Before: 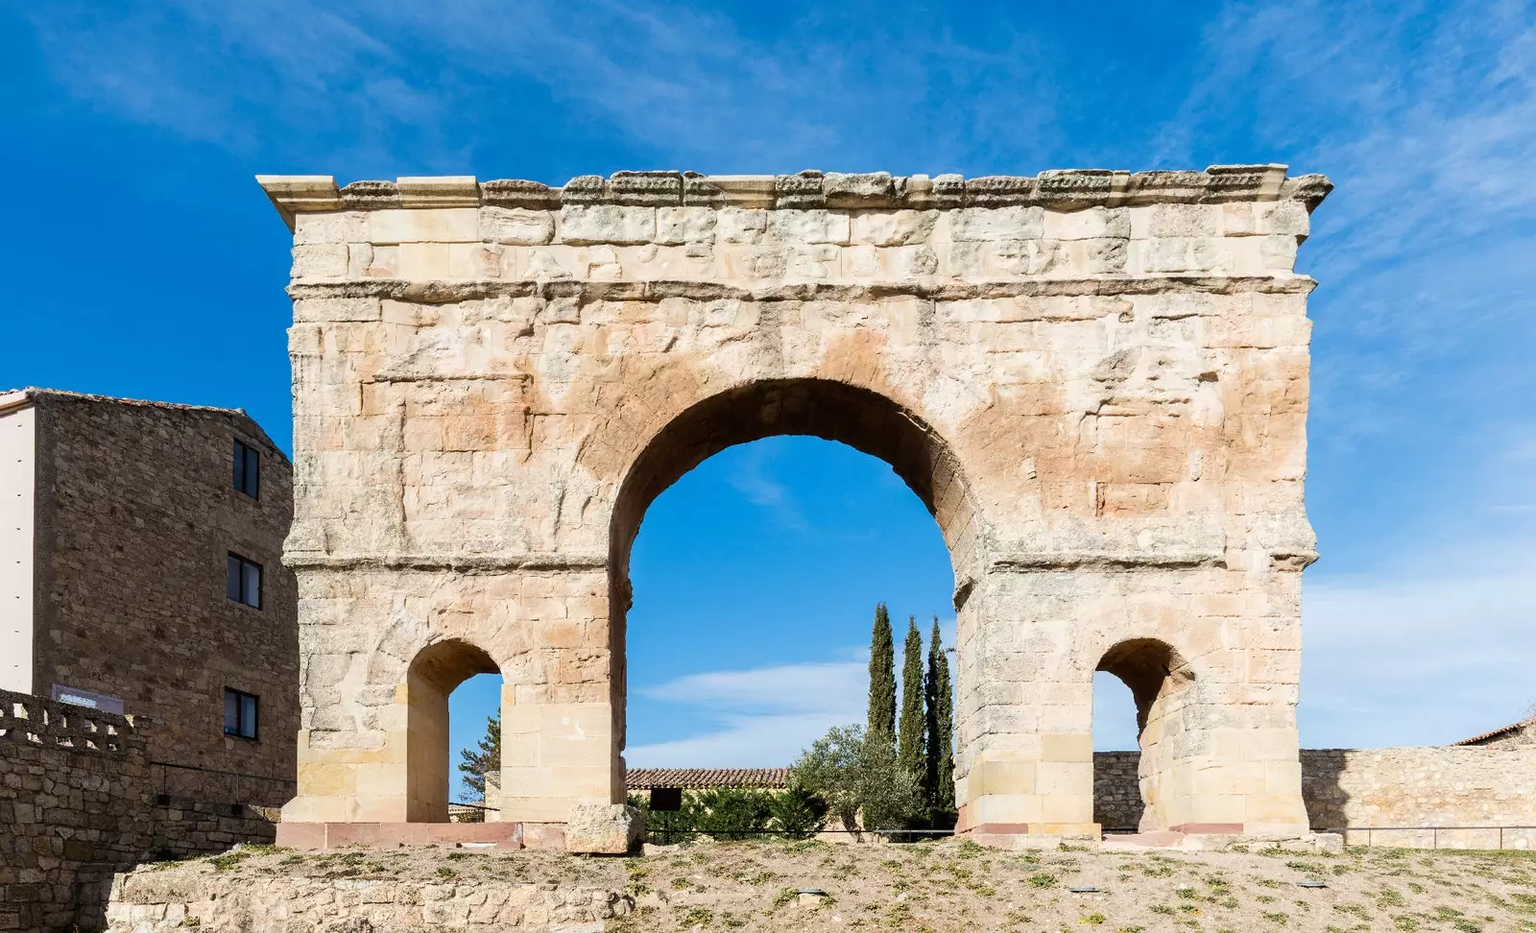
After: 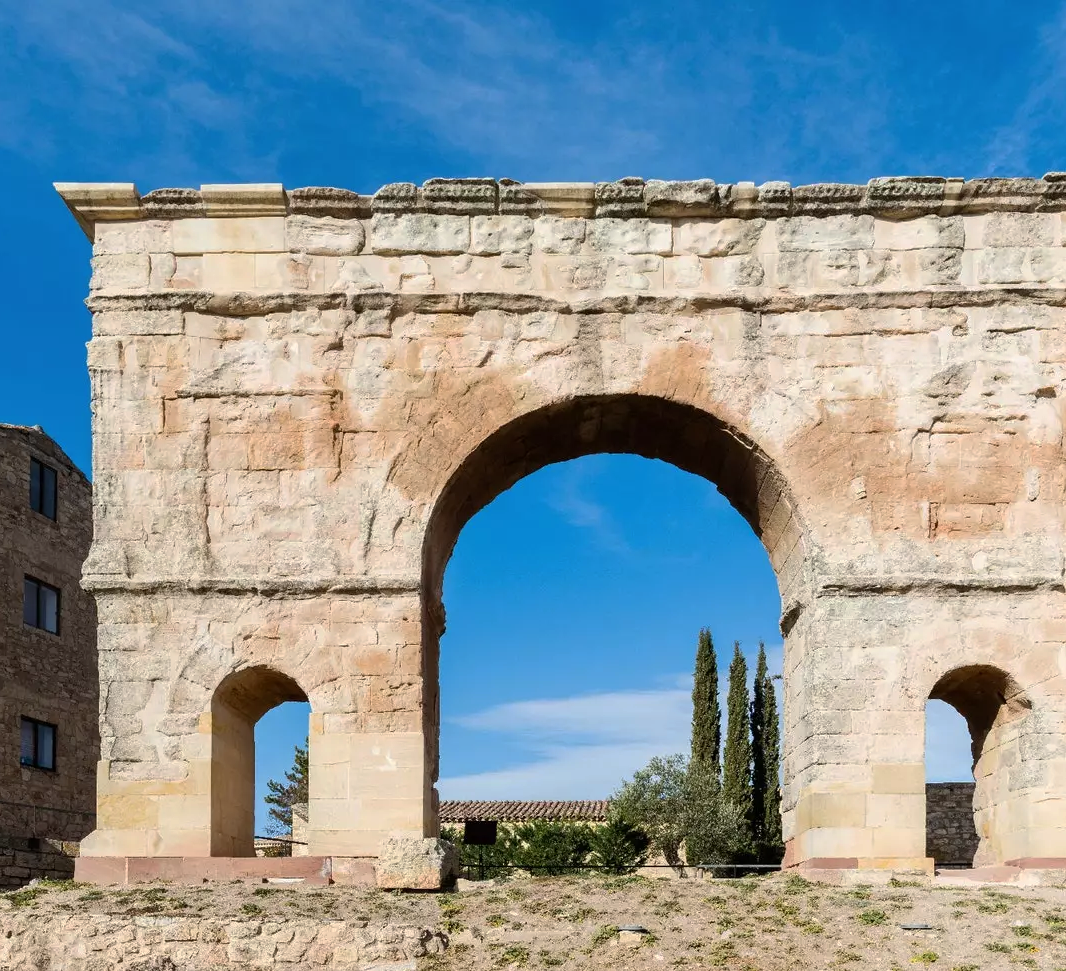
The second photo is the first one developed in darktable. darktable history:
crop and rotate: left 13.403%, right 19.926%
base curve: curves: ch0 [(0, 0) (0.74, 0.67) (1, 1)], preserve colors none
